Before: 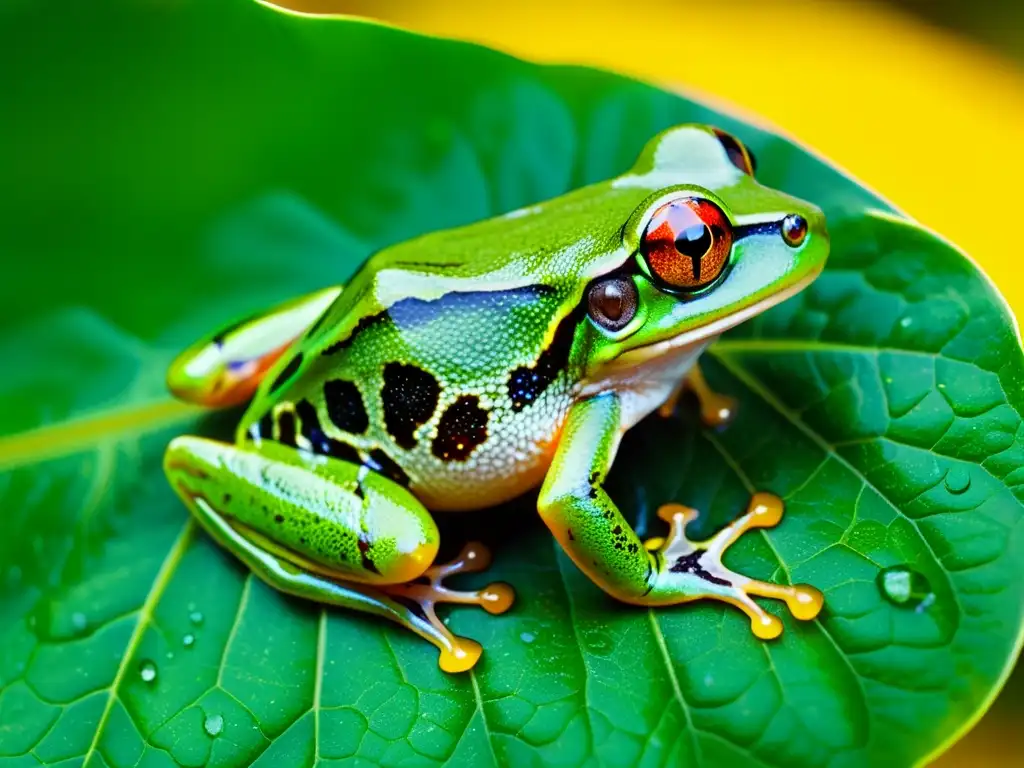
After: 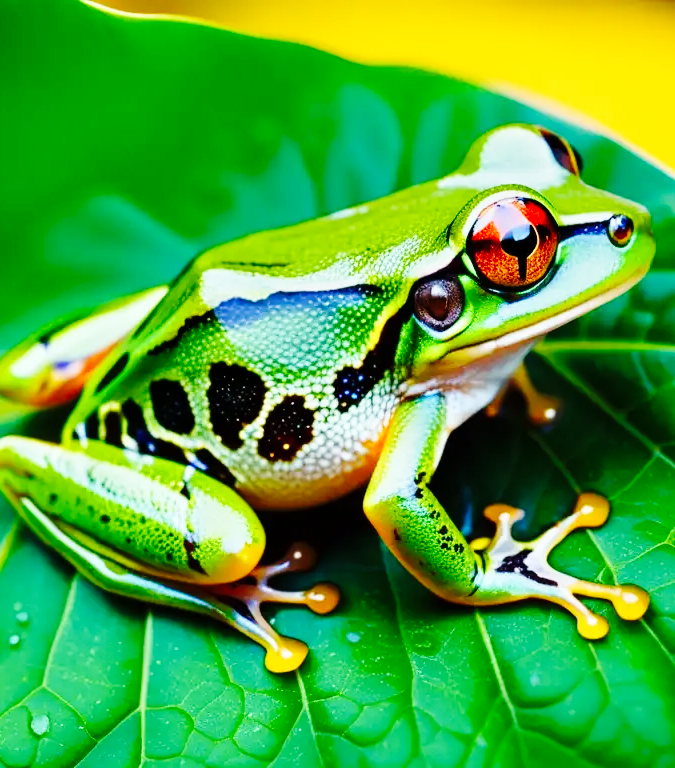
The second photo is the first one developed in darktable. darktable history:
base curve: curves: ch0 [(0, 0) (0.036, 0.025) (0.121, 0.166) (0.206, 0.329) (0.605, 0.79) (1, 1)], preserve colors none
crop: left 17.052%, right 16.946%
